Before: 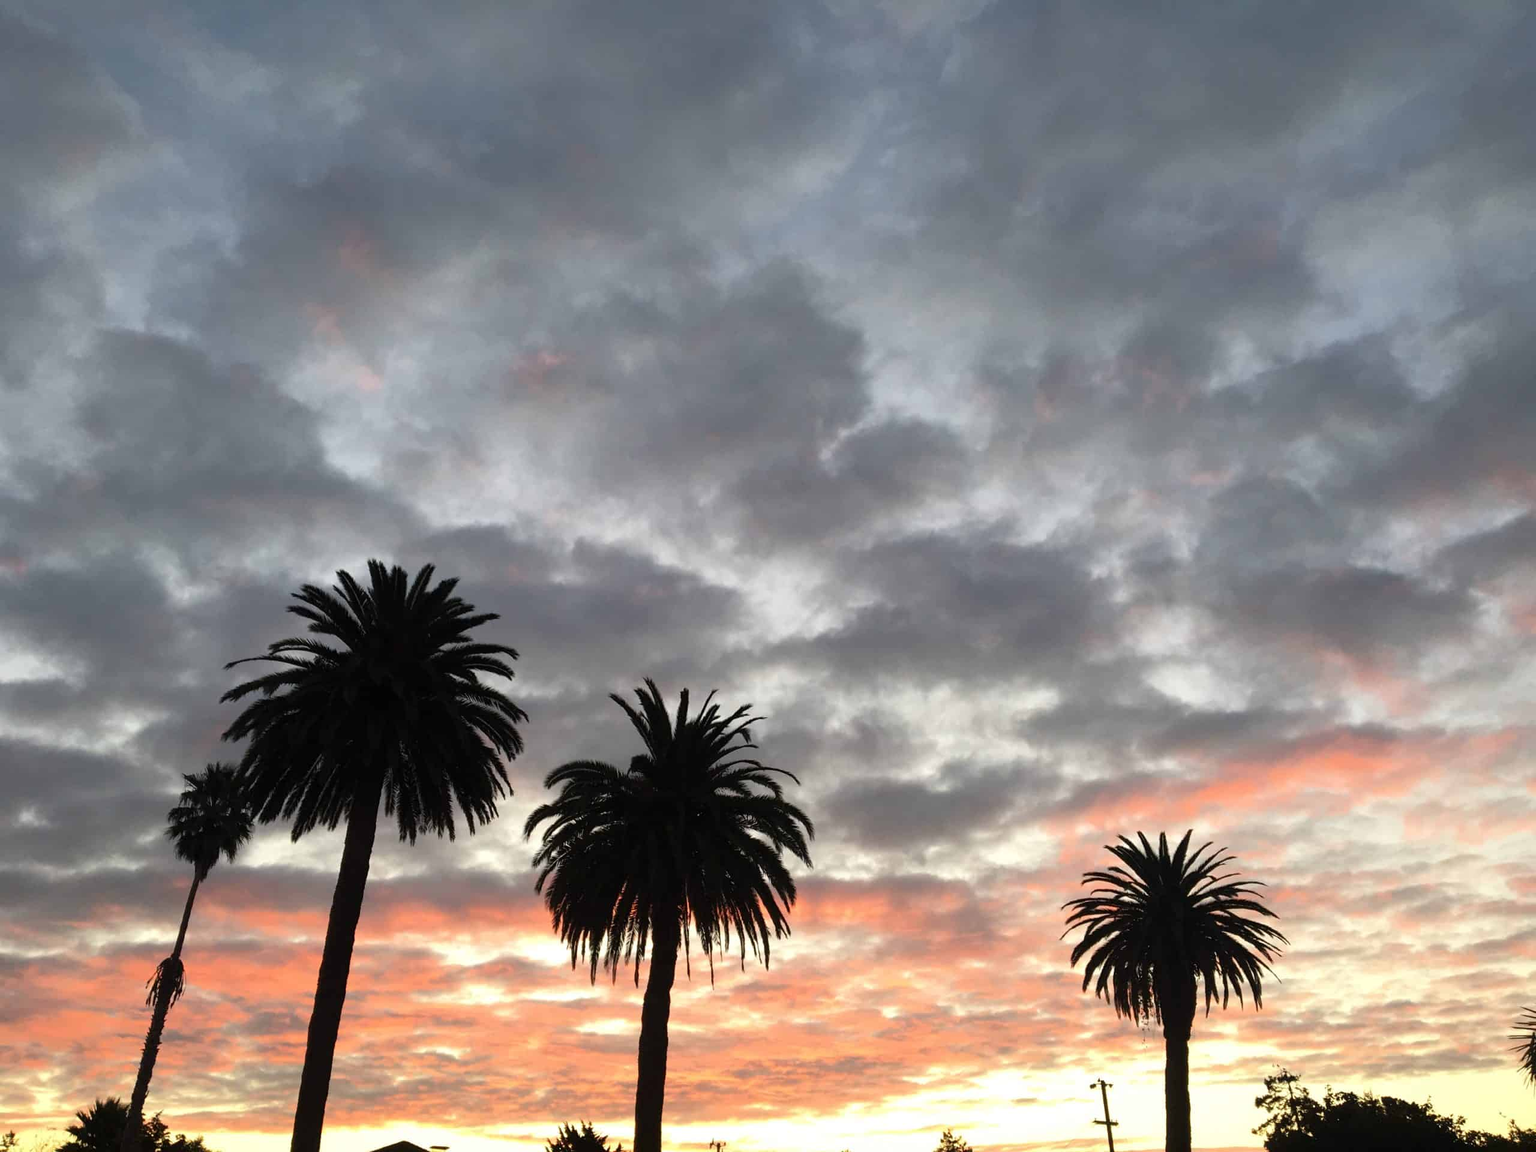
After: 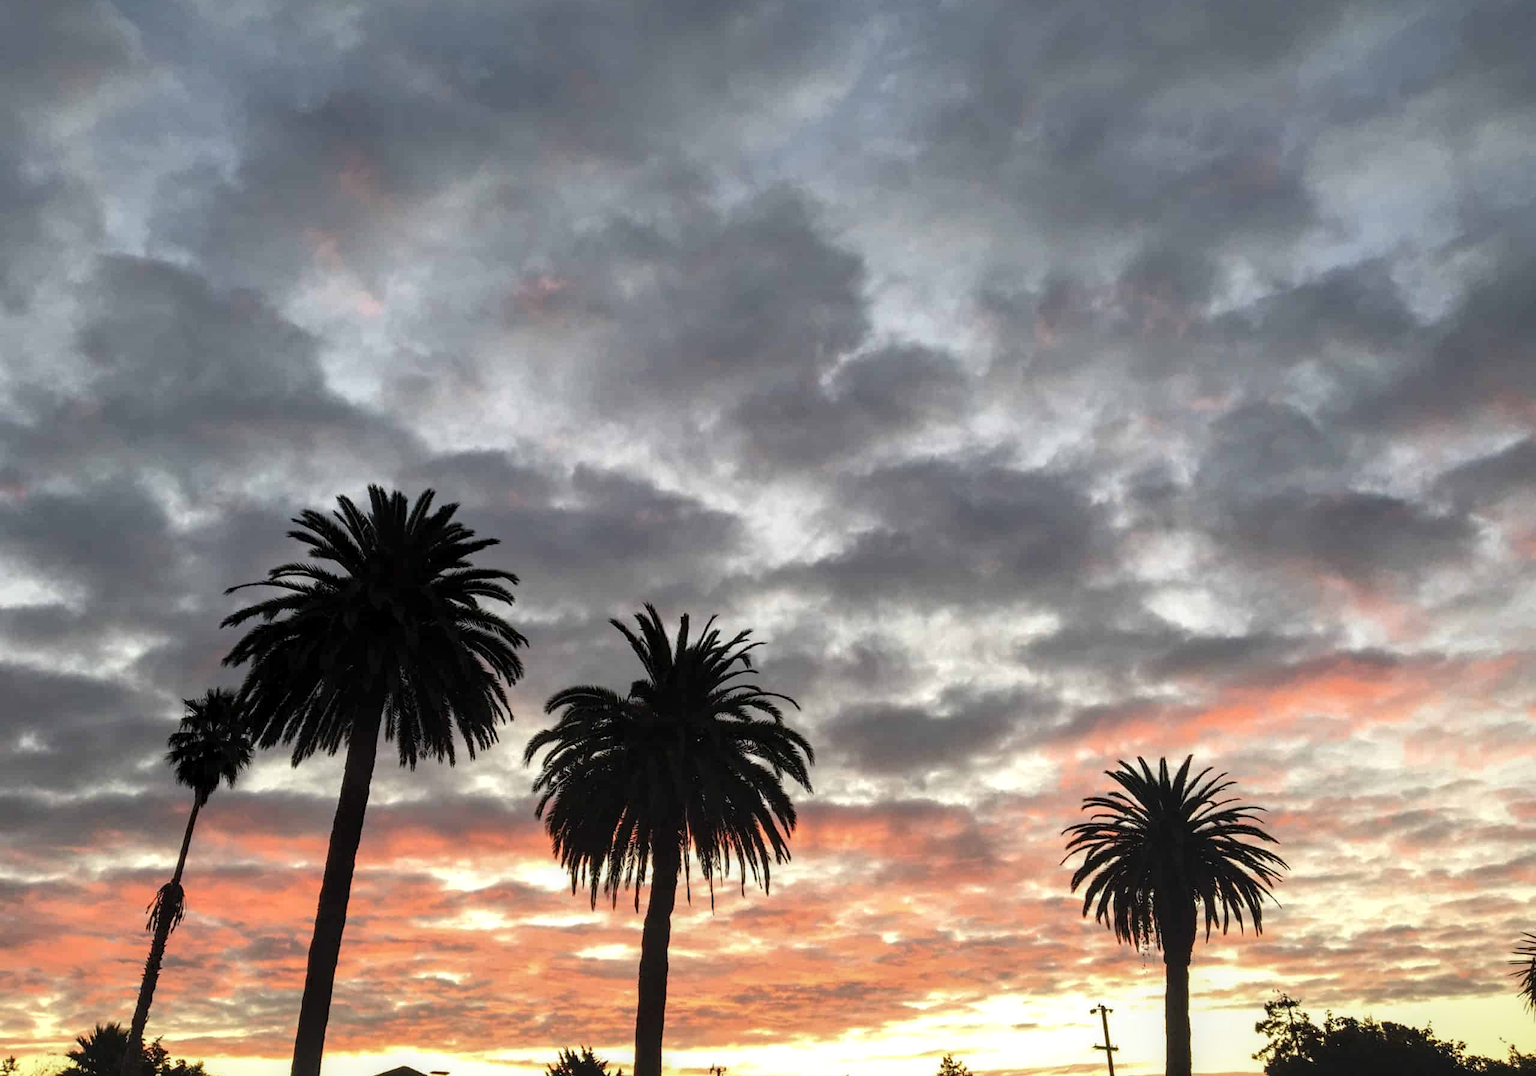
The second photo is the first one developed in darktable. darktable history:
local contrast: detail 130%
shadows and highlights: shadows 25.71, highlights -25.47
crop and rotate: top 6.552%
